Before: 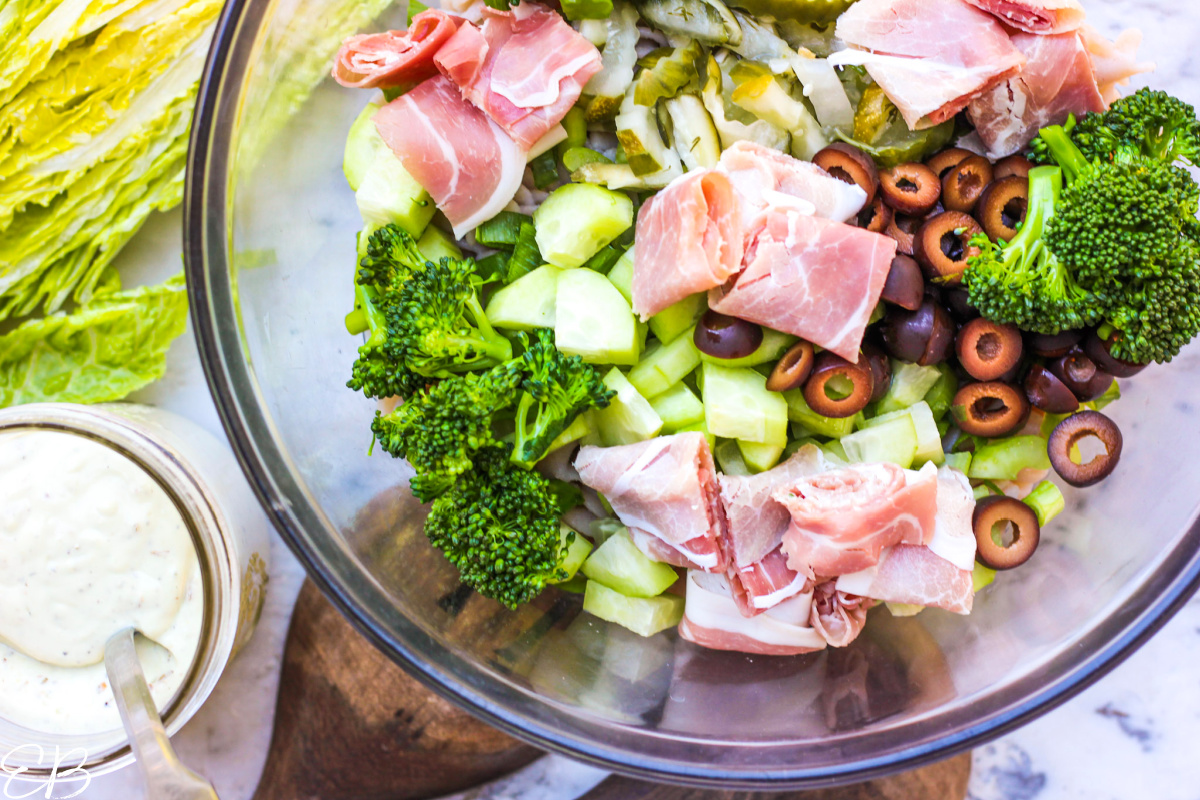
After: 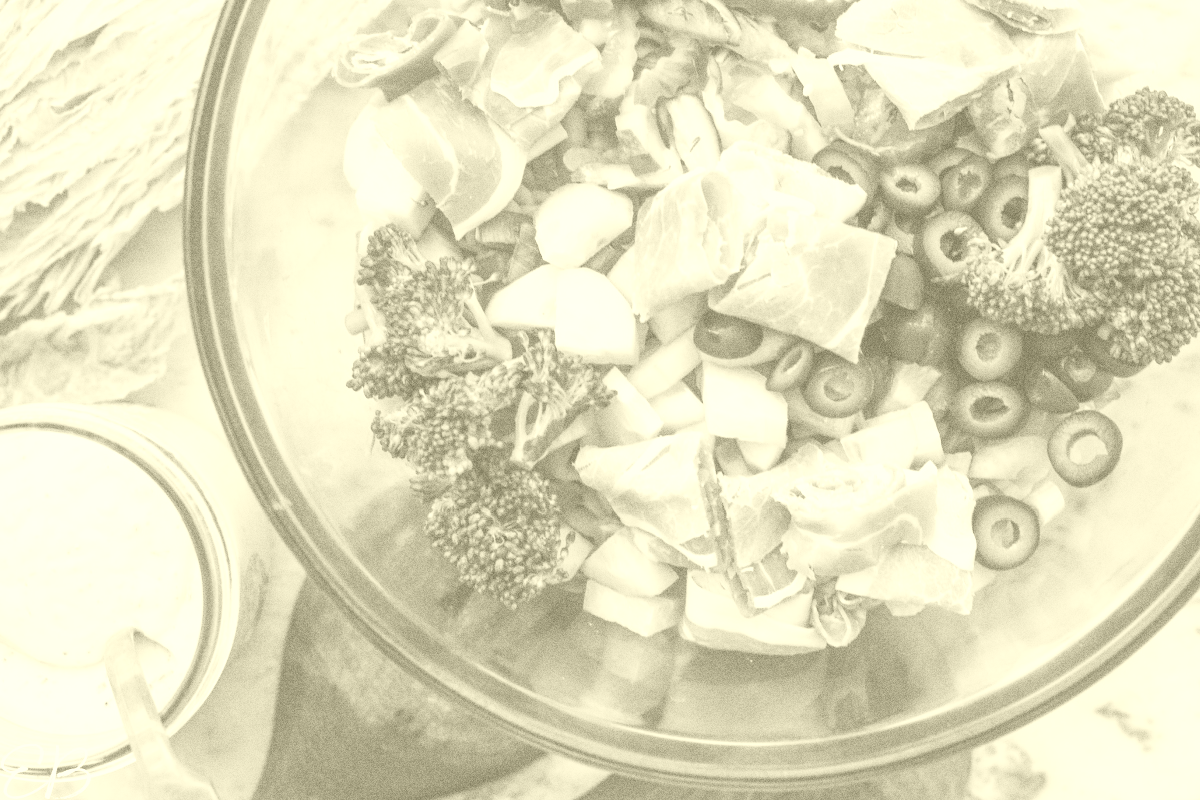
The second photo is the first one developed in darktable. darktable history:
colorize: hue 43.2°, saturation 40%, version 1
grain: coarseness 0.09 ISO, strength 40%
